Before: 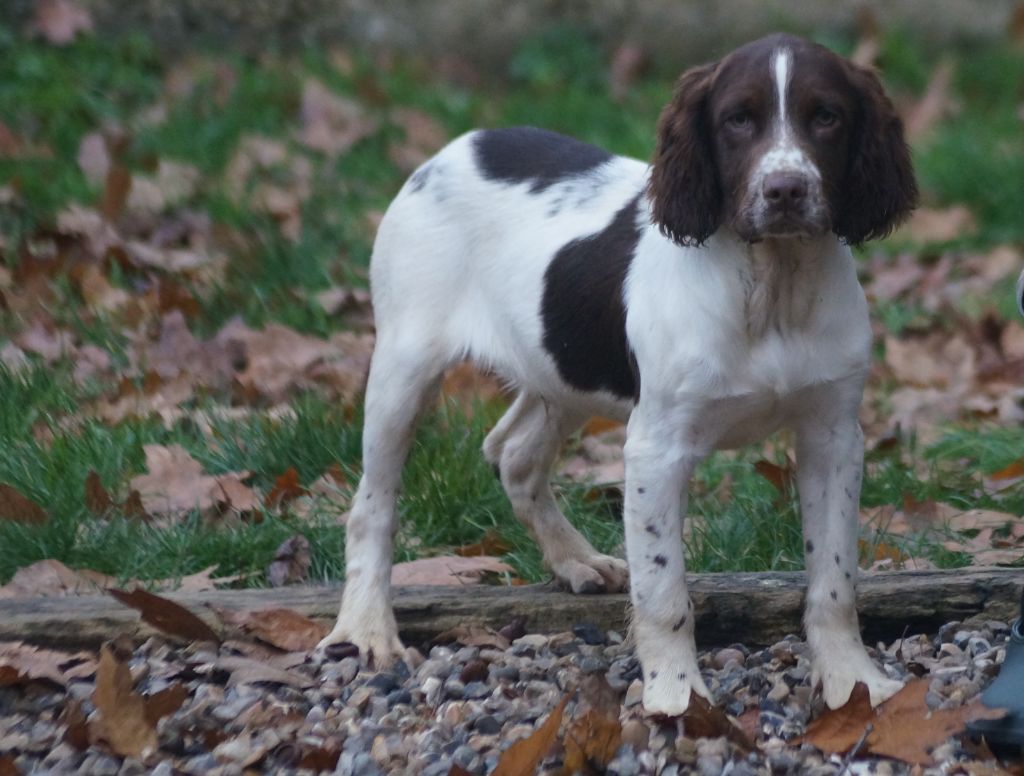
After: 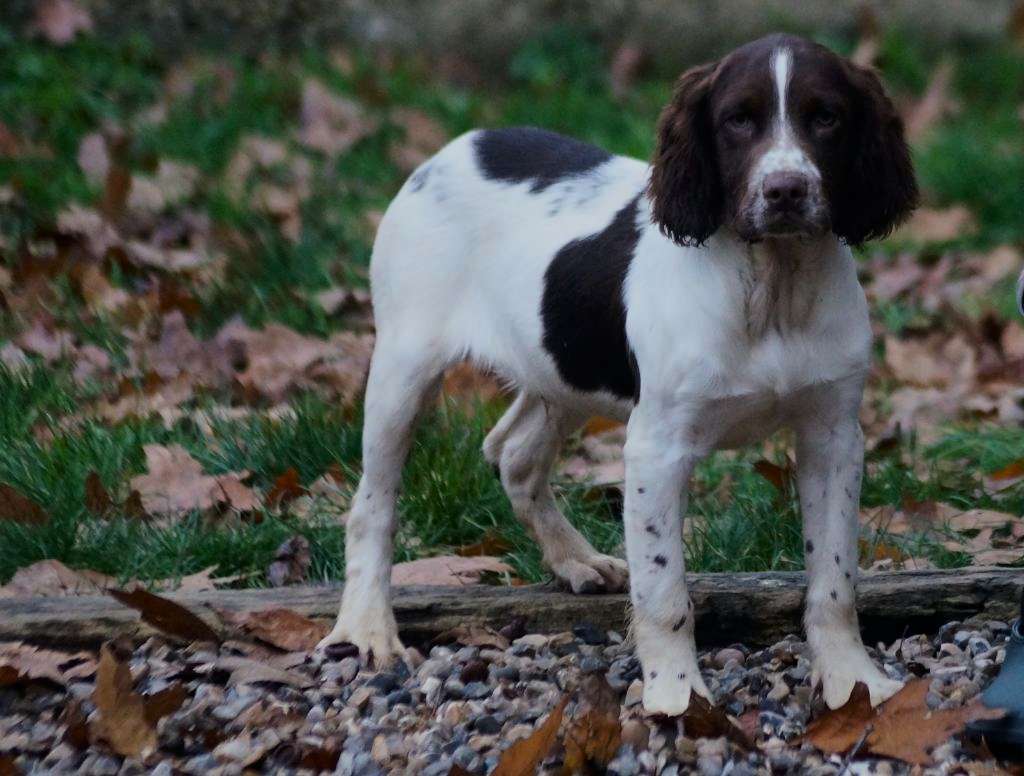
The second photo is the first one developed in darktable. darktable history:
contrast brightness saturation: contrast 0.131, brightness -0.047, saturation 0.159
filmic rgb: black relative exposure -7.65 EV, white relative exposure 4.56 EV, hardness 3.61, contrast 1.053, color science v6 (2022)
